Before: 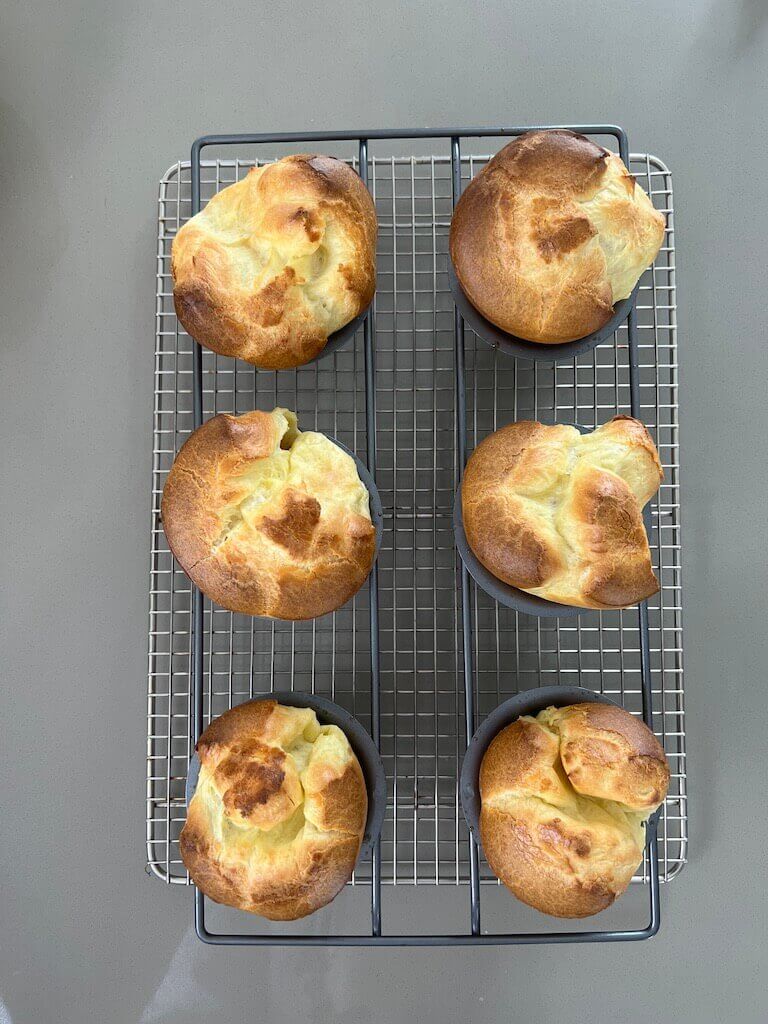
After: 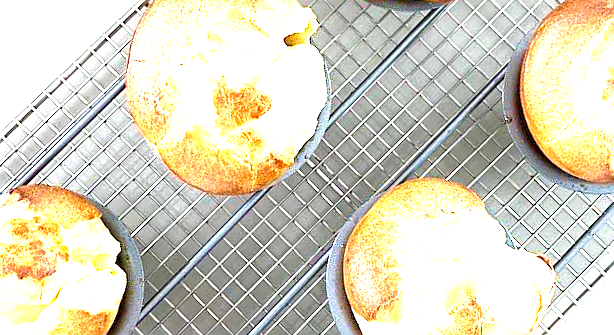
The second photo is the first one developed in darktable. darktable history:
exposure: black level correction 0.001, exposure 2.65 EV, compensate exposure bias true, compensate highlight preservation false
sharpen: on, module defaults
crop and rotate: angle -45.21°, top 16.287%, right 0.97%, bottom 11.648%
velvia: on, module defaults
